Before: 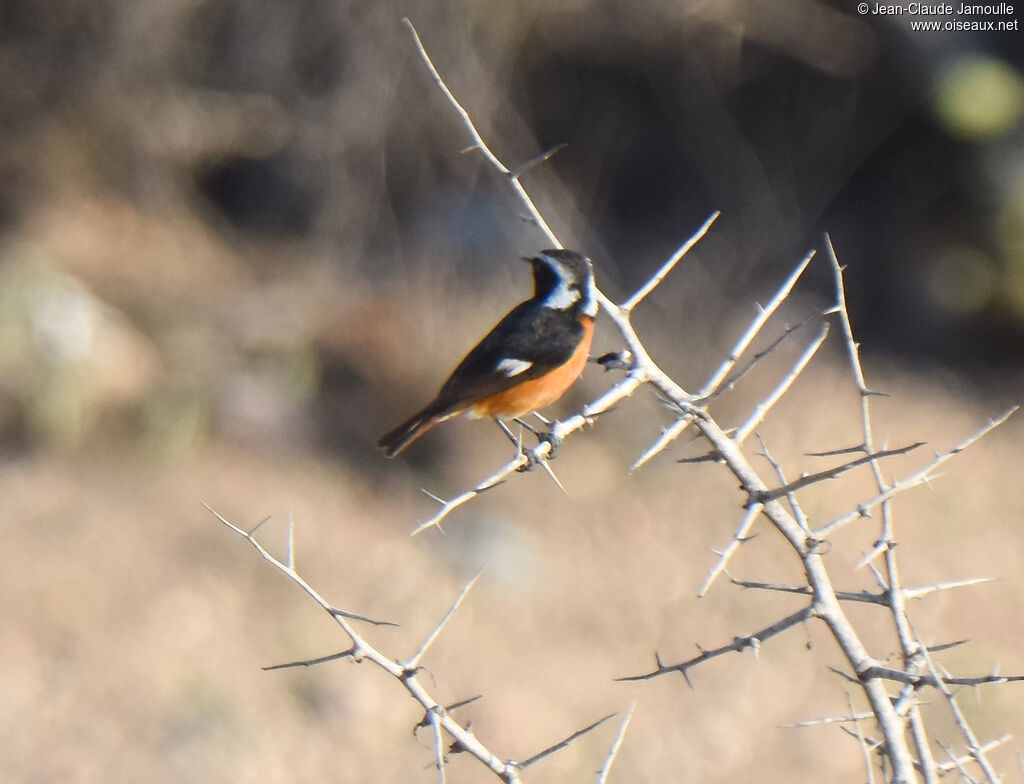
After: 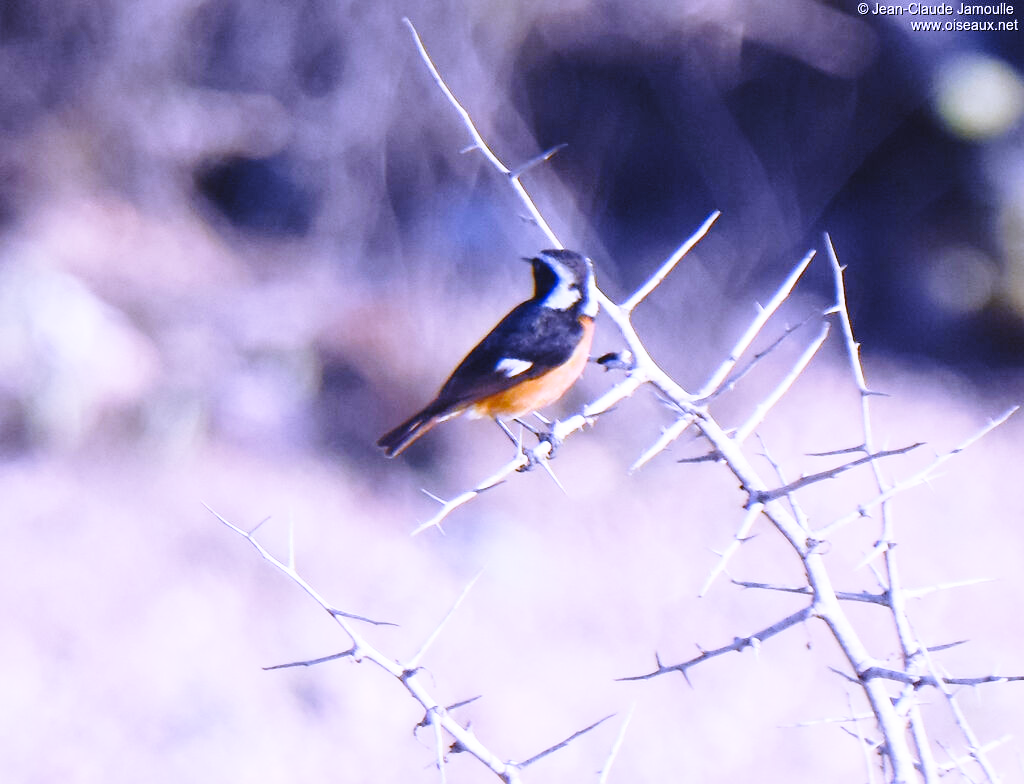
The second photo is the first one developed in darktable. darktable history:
base curve: curves: ch0 [(0, 0) (0.028, 0.03) (0.121, 0.232) (0.46, 0.748) (0.859, 0.968) (1, 1)], preserve colors none
white balance: red 0.98, blue 1.61
